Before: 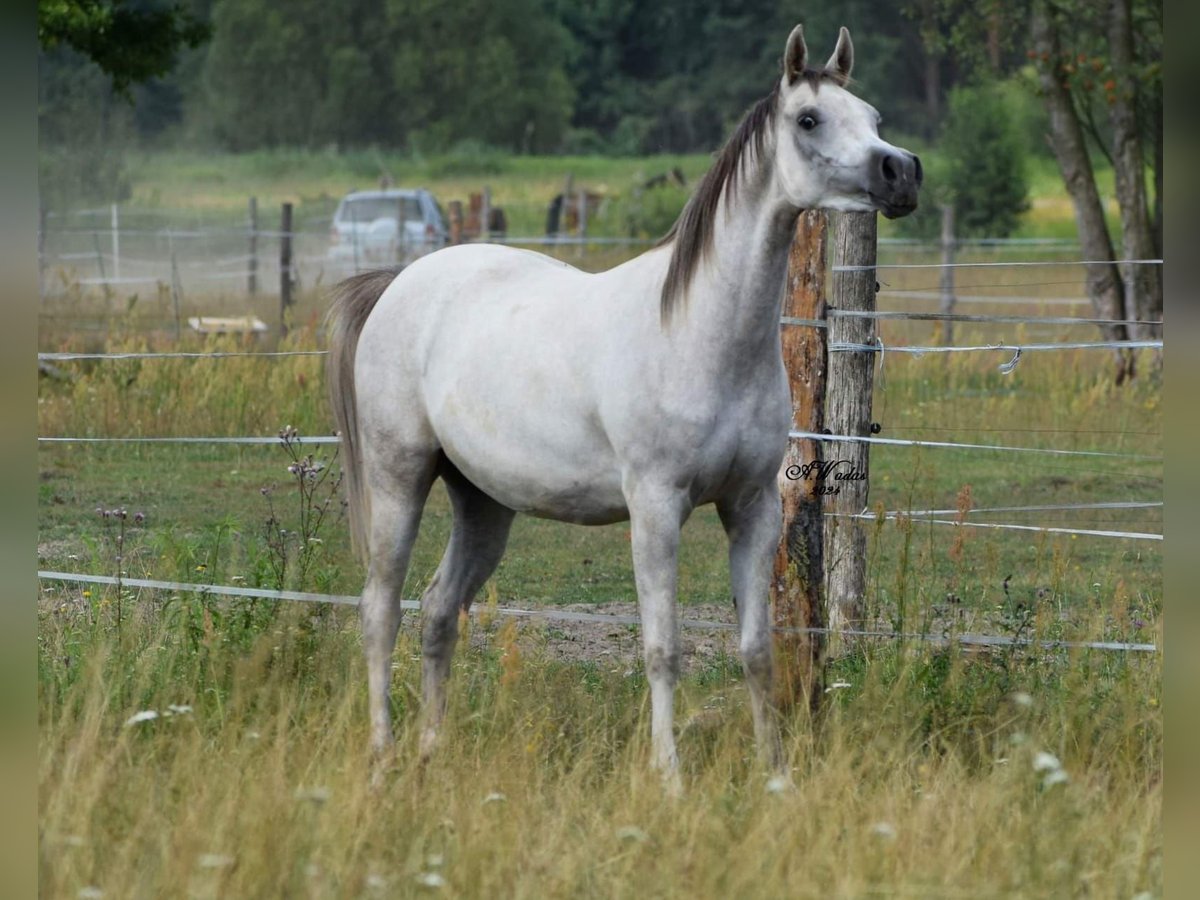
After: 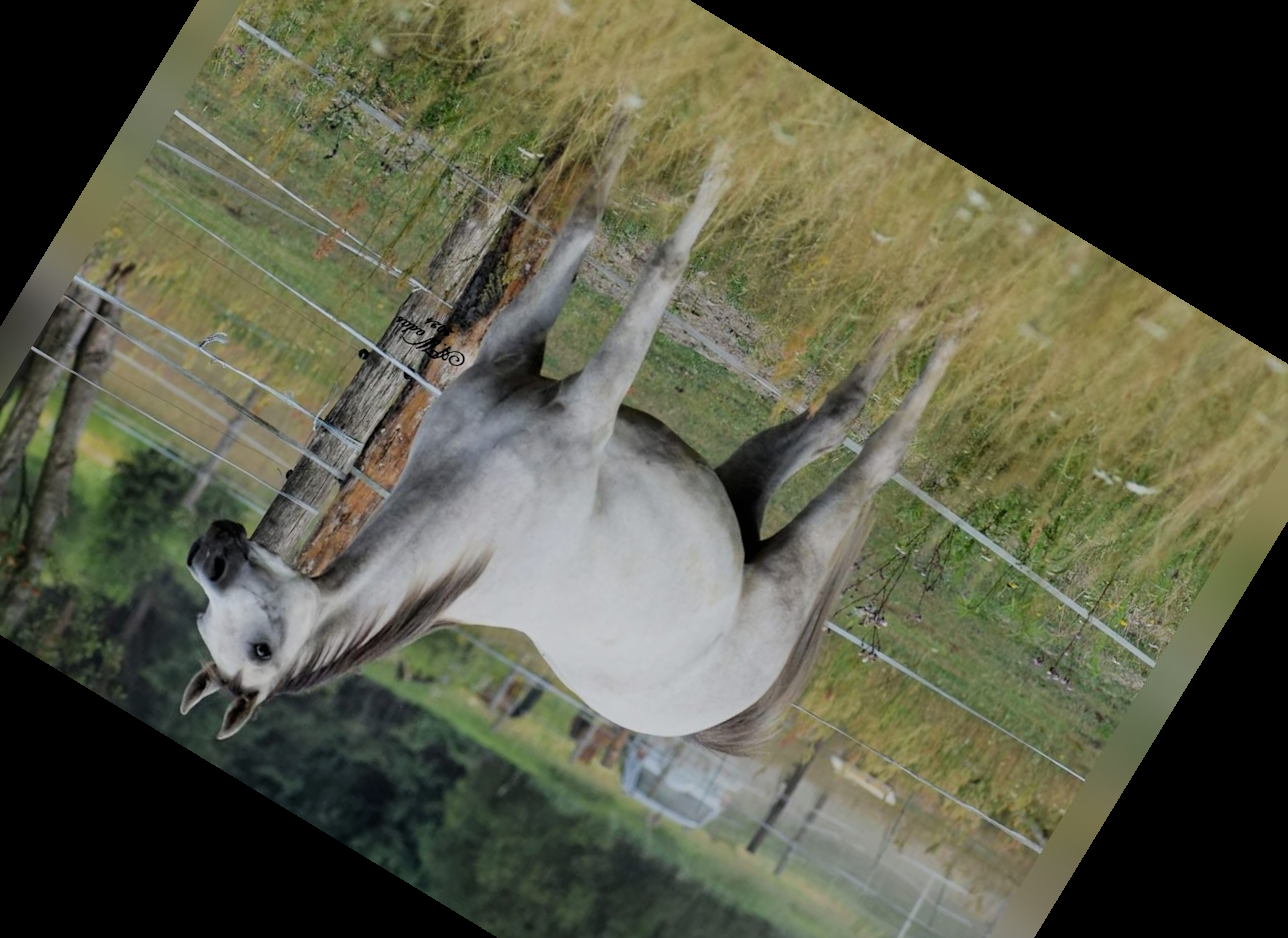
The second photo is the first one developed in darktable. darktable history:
filmic rgb: black relative exposure -7.65 EV, white relative exposure 4.56 EV, hardness 3.61
crop and rotate: angle 148.68°, left 9.111%, top 15.603%, right 4.588%, bottom 17.041%
